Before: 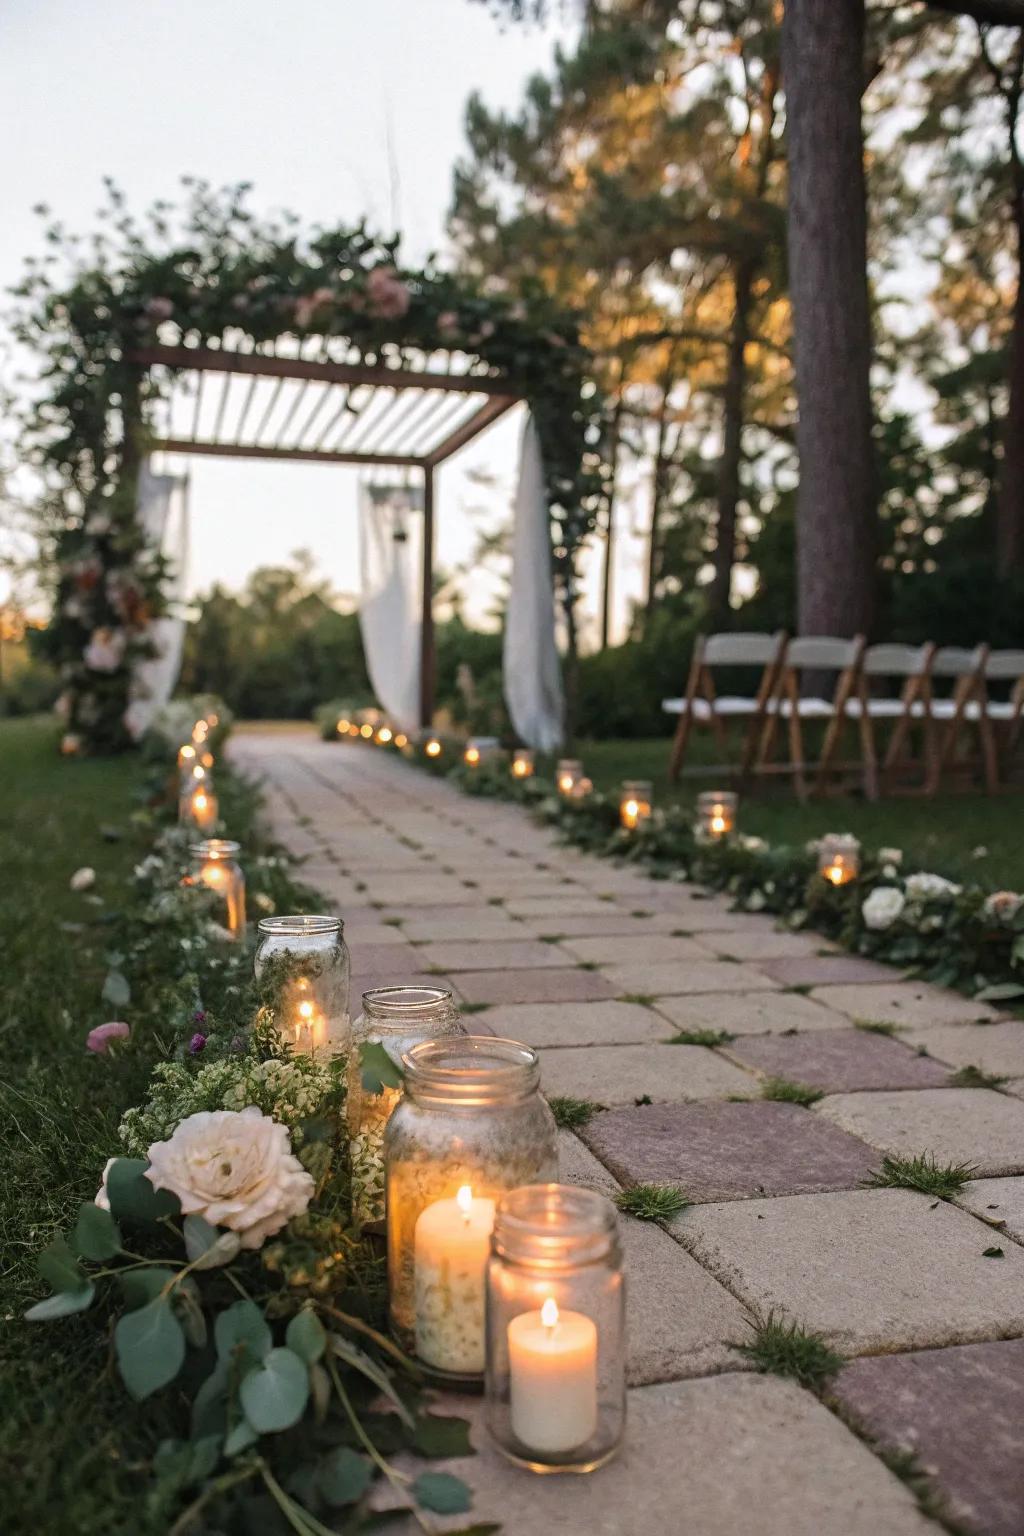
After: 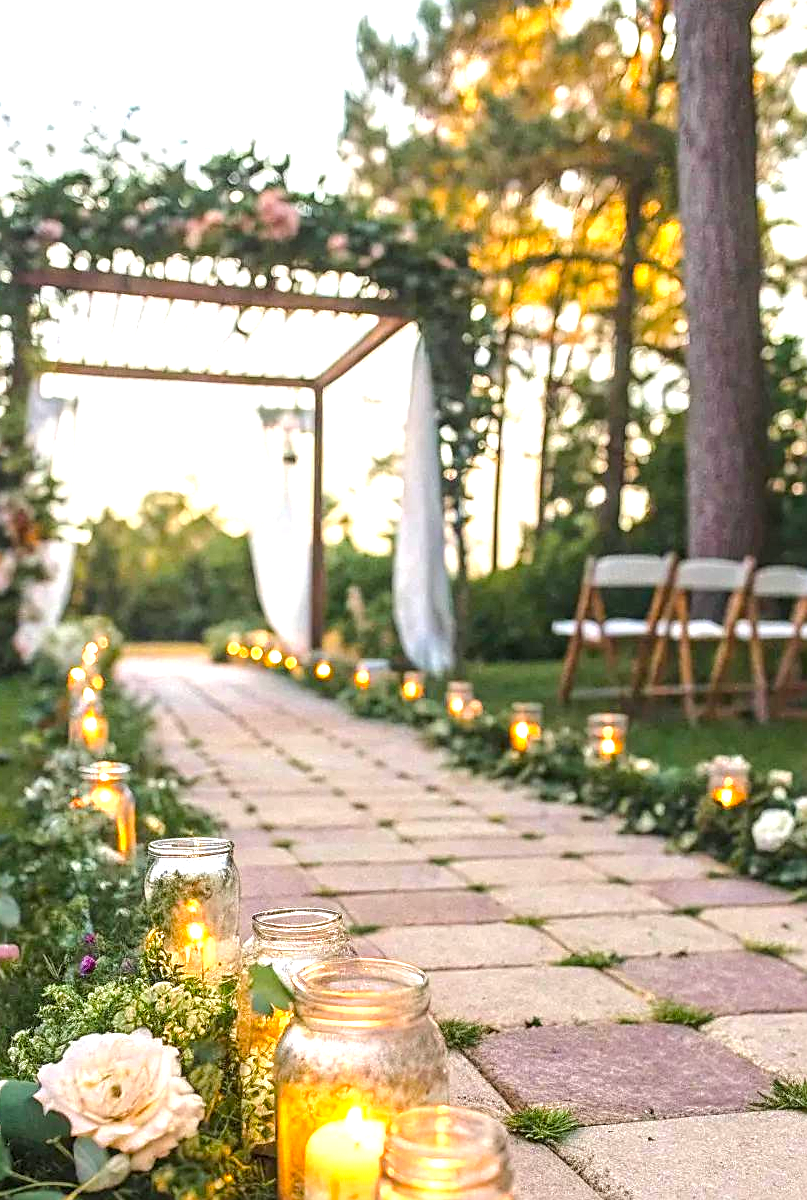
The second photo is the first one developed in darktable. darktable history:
crop and rotate: left 10.77%, top 5.1%, right 10.41%, bottom 16.76%
color balance rgb: perceptual saturation grading › global saturation 25%, perceptual brilliance grading › mid-tones 10%, perceptual brilliance grading › shadows 15%, global vibrance 20%
sharpen: on, module defaults
exposure: black level correction 0, exposure 1.2 EV, compensate exposure bias true, compensate highlight preservation false
local contrast: on, module defaults
